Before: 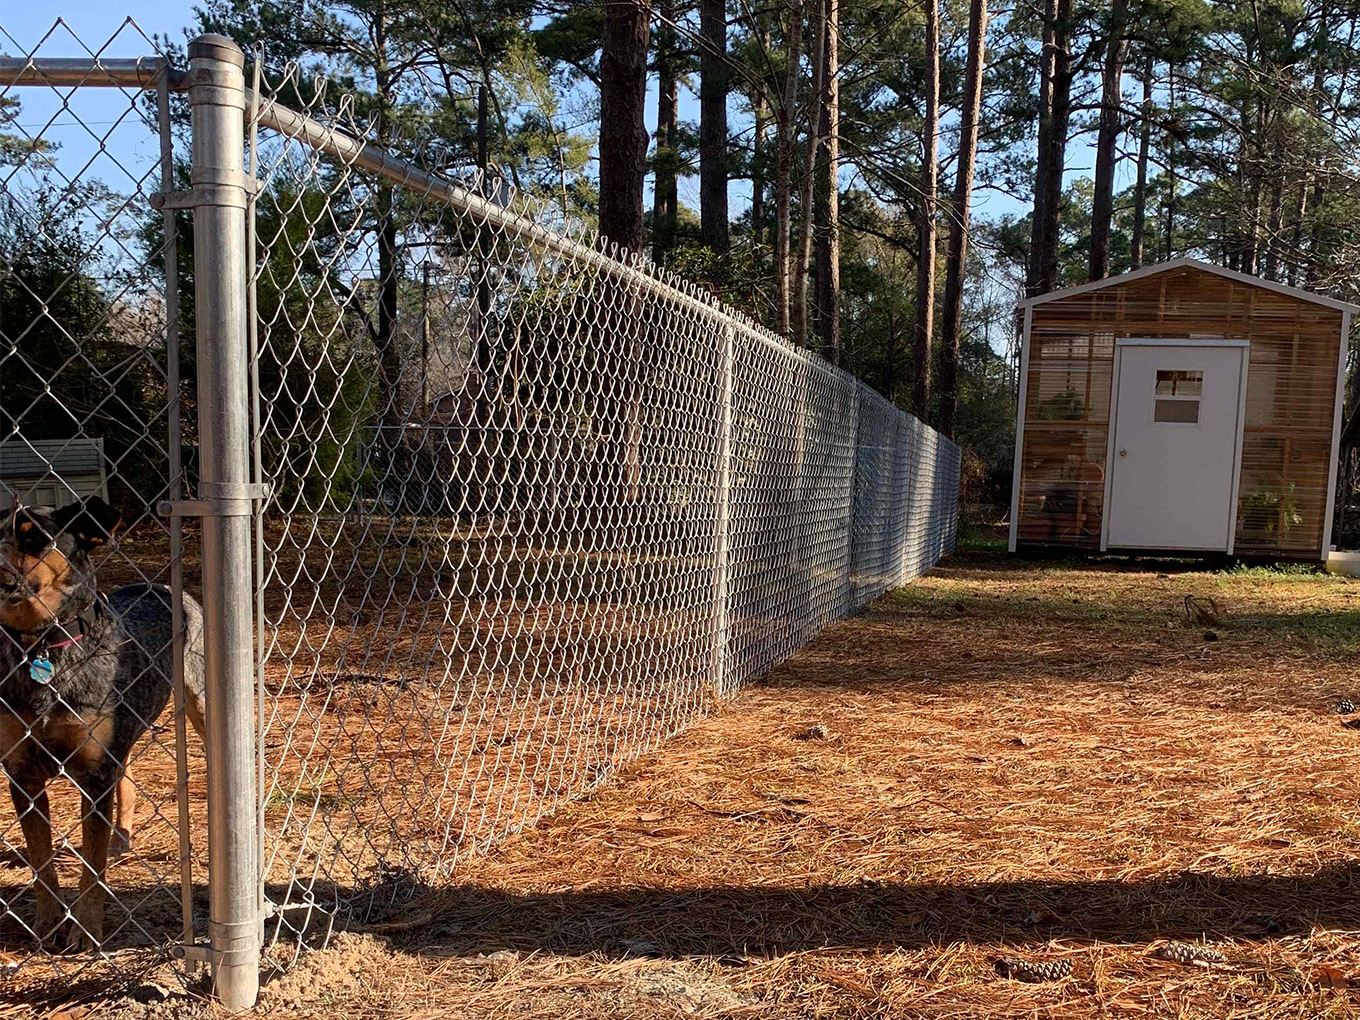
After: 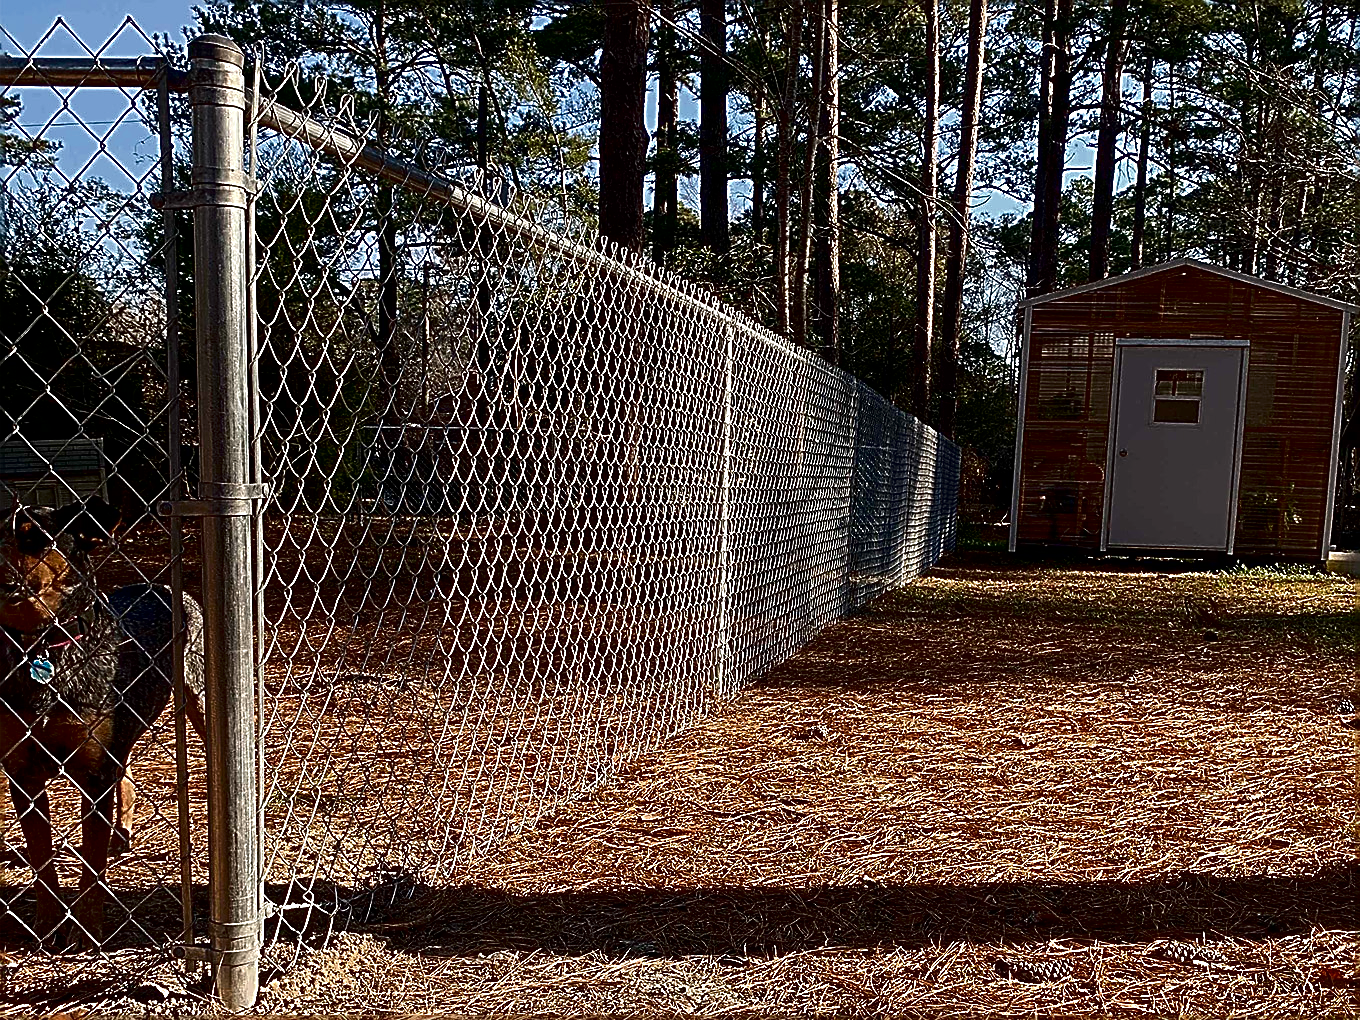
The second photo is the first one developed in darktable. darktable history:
contrast brightness saturation: brightness -0.52
sharpen: amount 2
